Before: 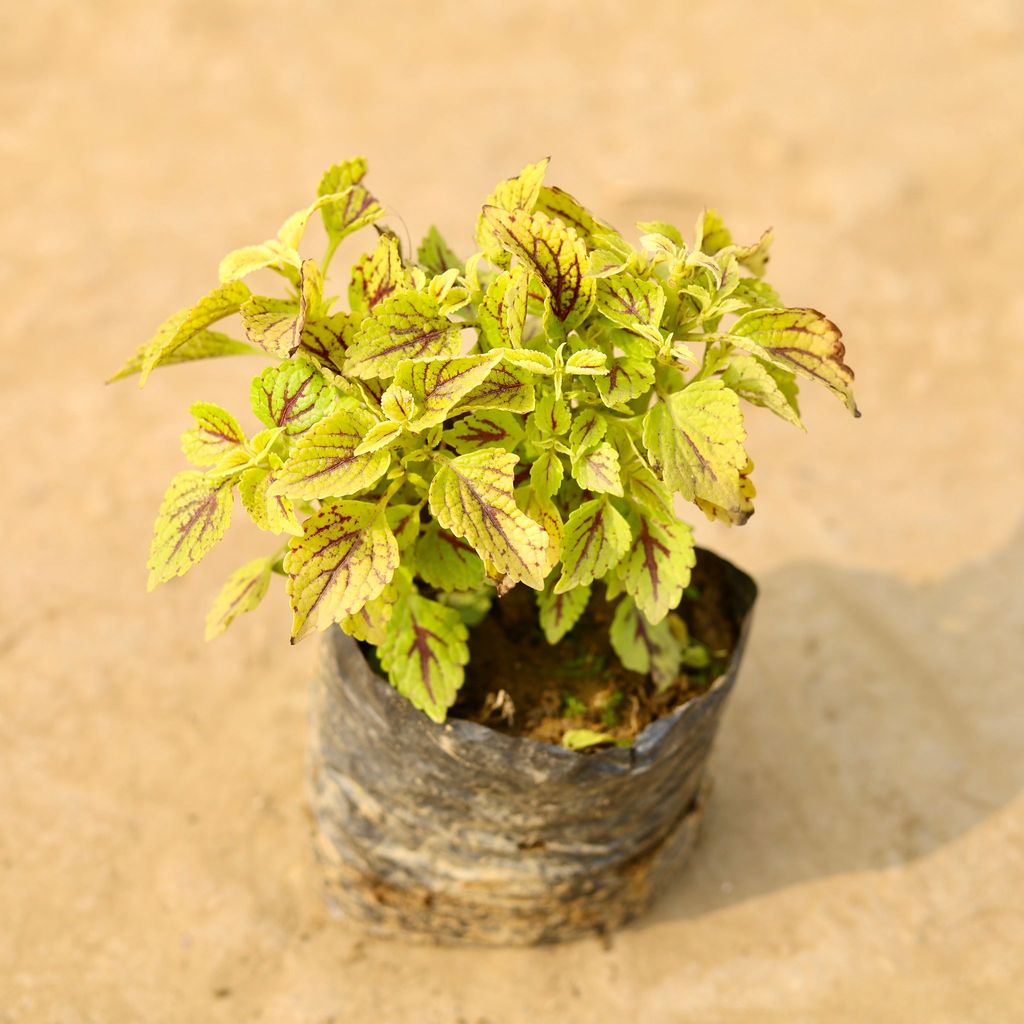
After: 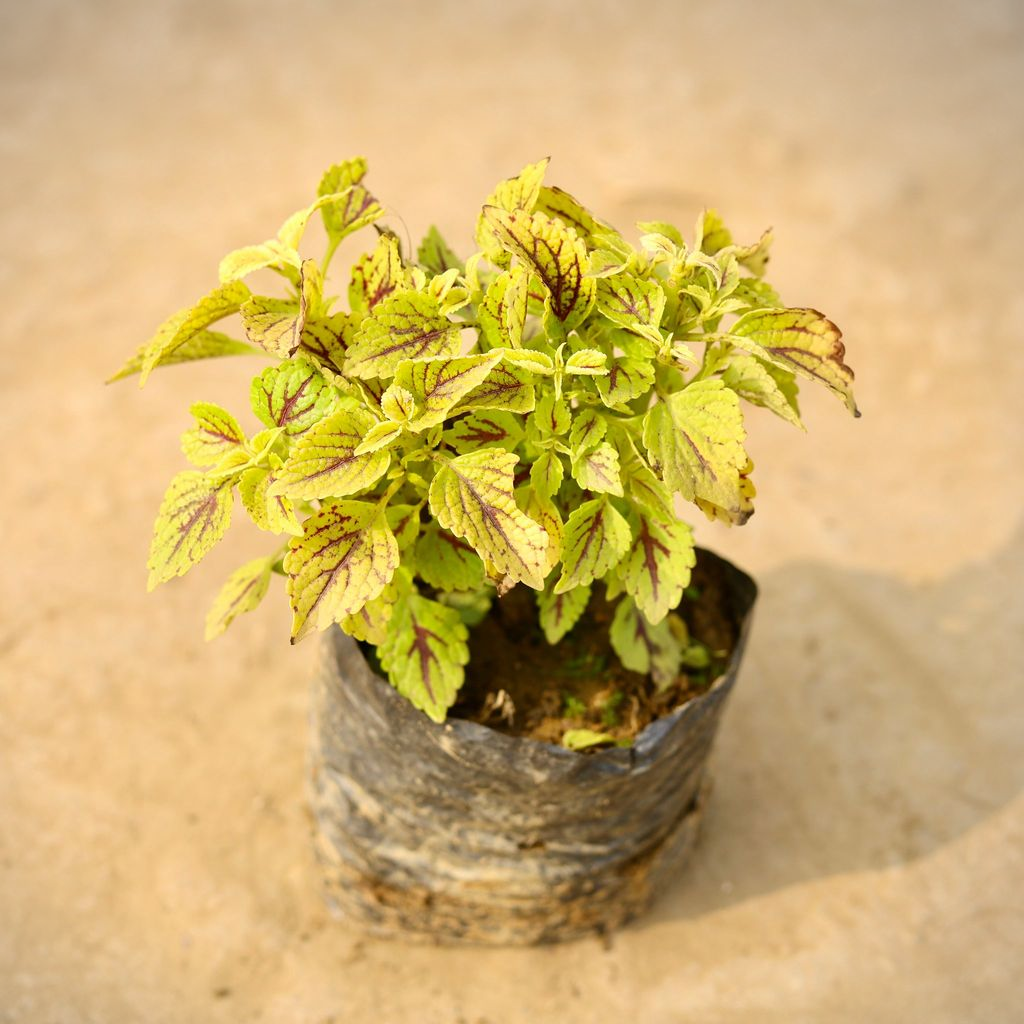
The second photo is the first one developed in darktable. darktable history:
vignetting: fall-off start 97.26%, fall-off radius 77.99%, center (-0.034, 0.153), width/height ratio 1.114, unbound false
